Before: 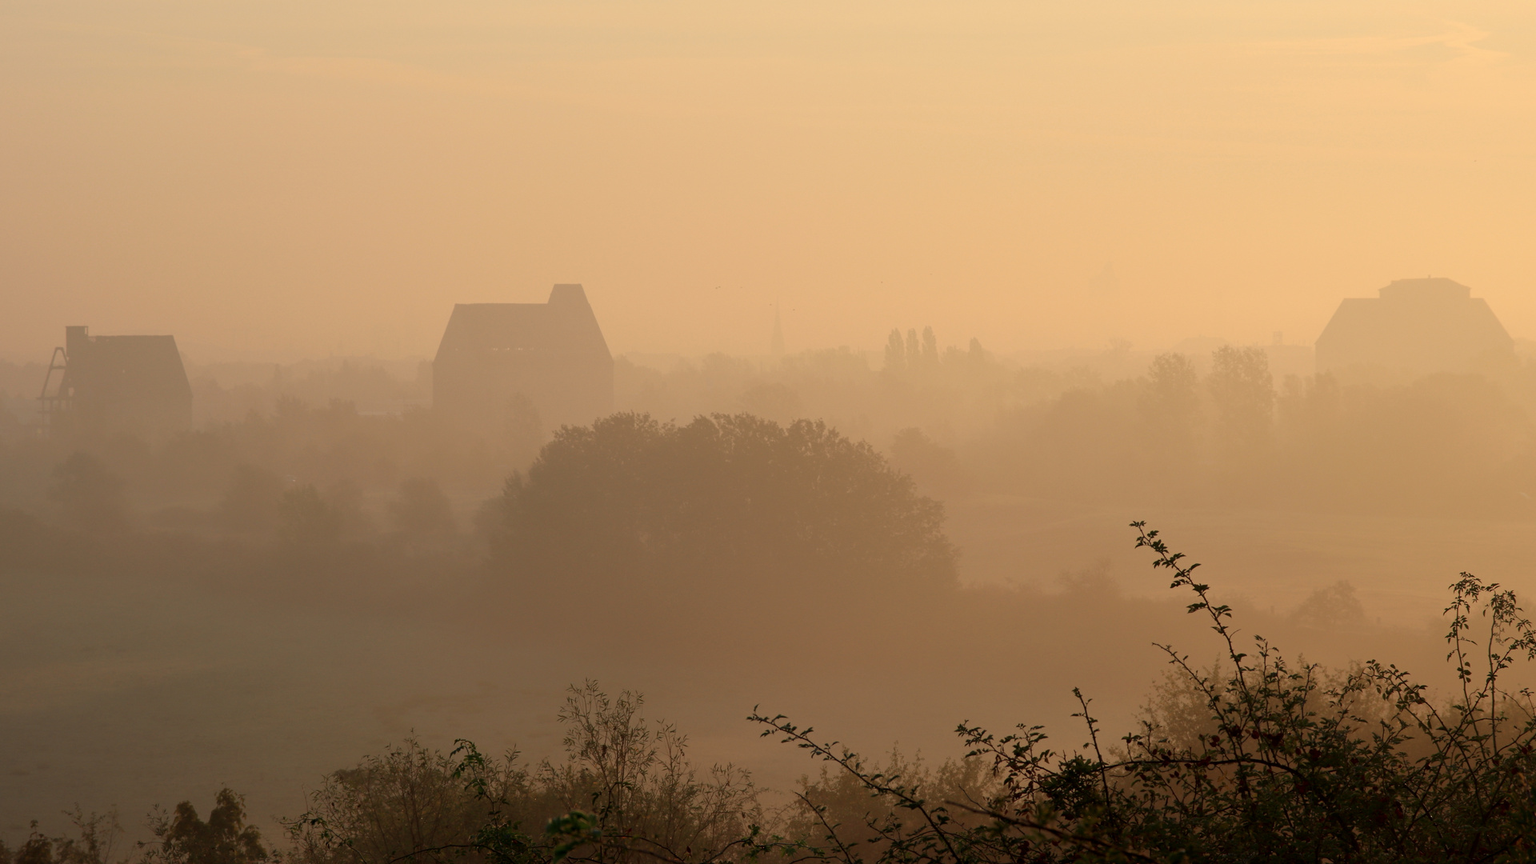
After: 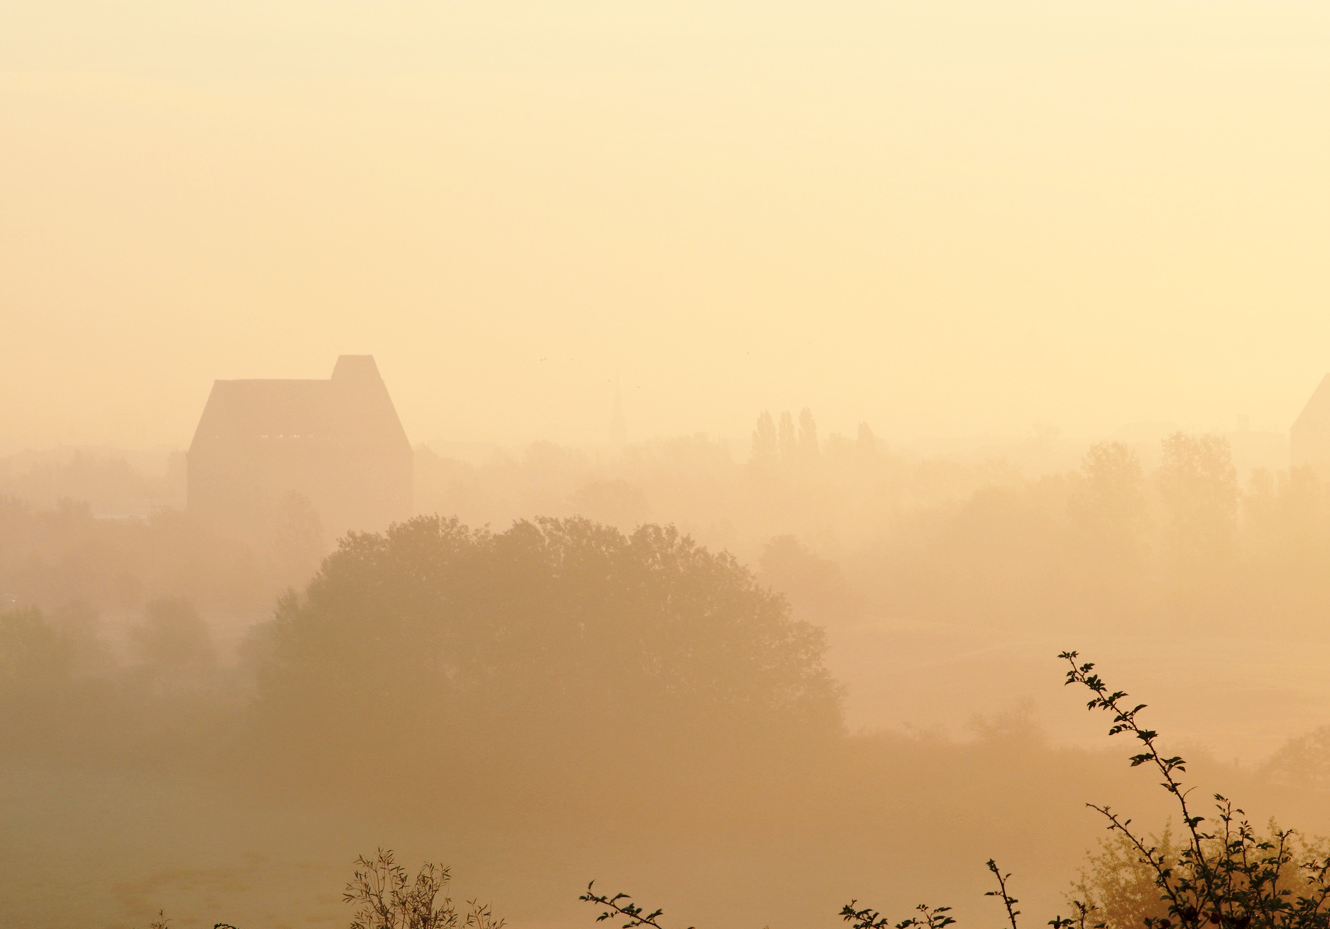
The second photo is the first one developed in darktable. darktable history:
crop: left 18.479%, right 12.2%, bottom 13.971%
base curve: curves: ch0 [(0, 0) (0.028, 0.03) (0.121, 0.232) (0.46, 0.748) (0.859, 0.968) (1, 1)], preserve colors none
